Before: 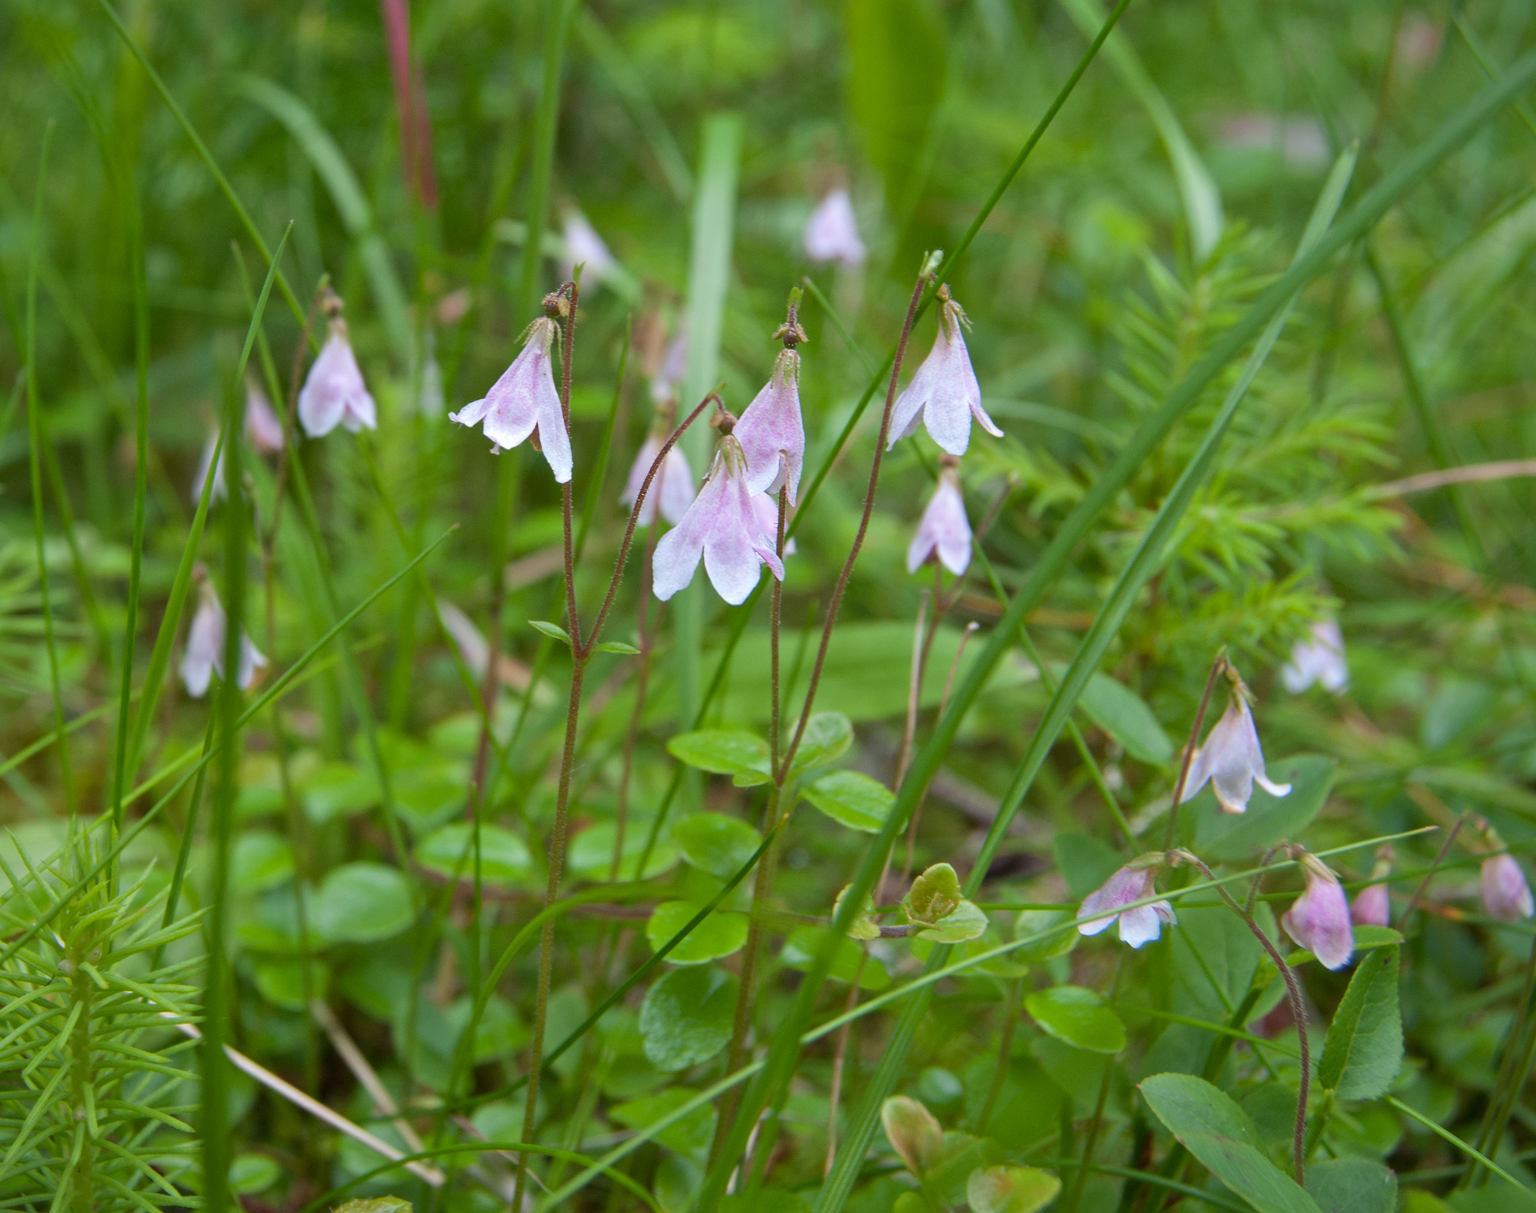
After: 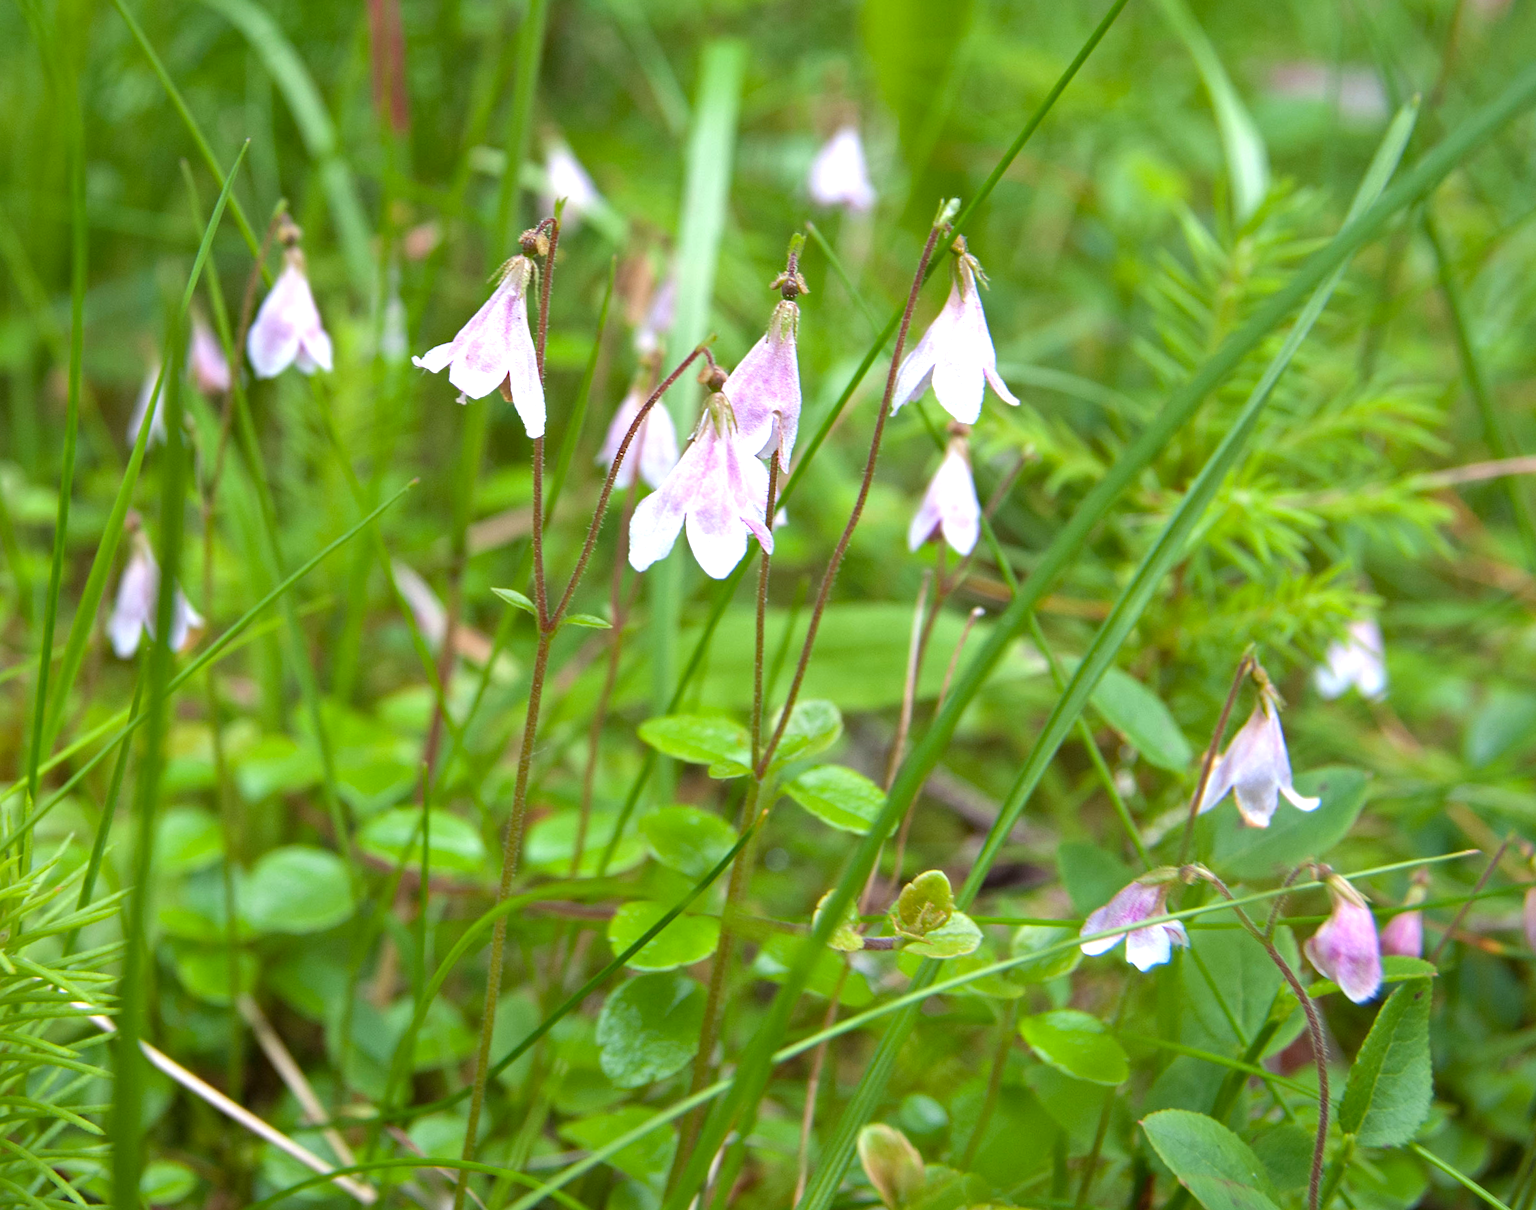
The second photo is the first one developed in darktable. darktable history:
exposure: black level correction 0, exposure 0.701 EV, compensate exposure bias true, compensate highlight preservation false
haze removal: compatibility mode true, adaptive false
crop and rotate: angle -2.13°, left 3.158%, top 4.256%, right 1.4%, bottom 0.539%
color correction: highlights b* 0.056
